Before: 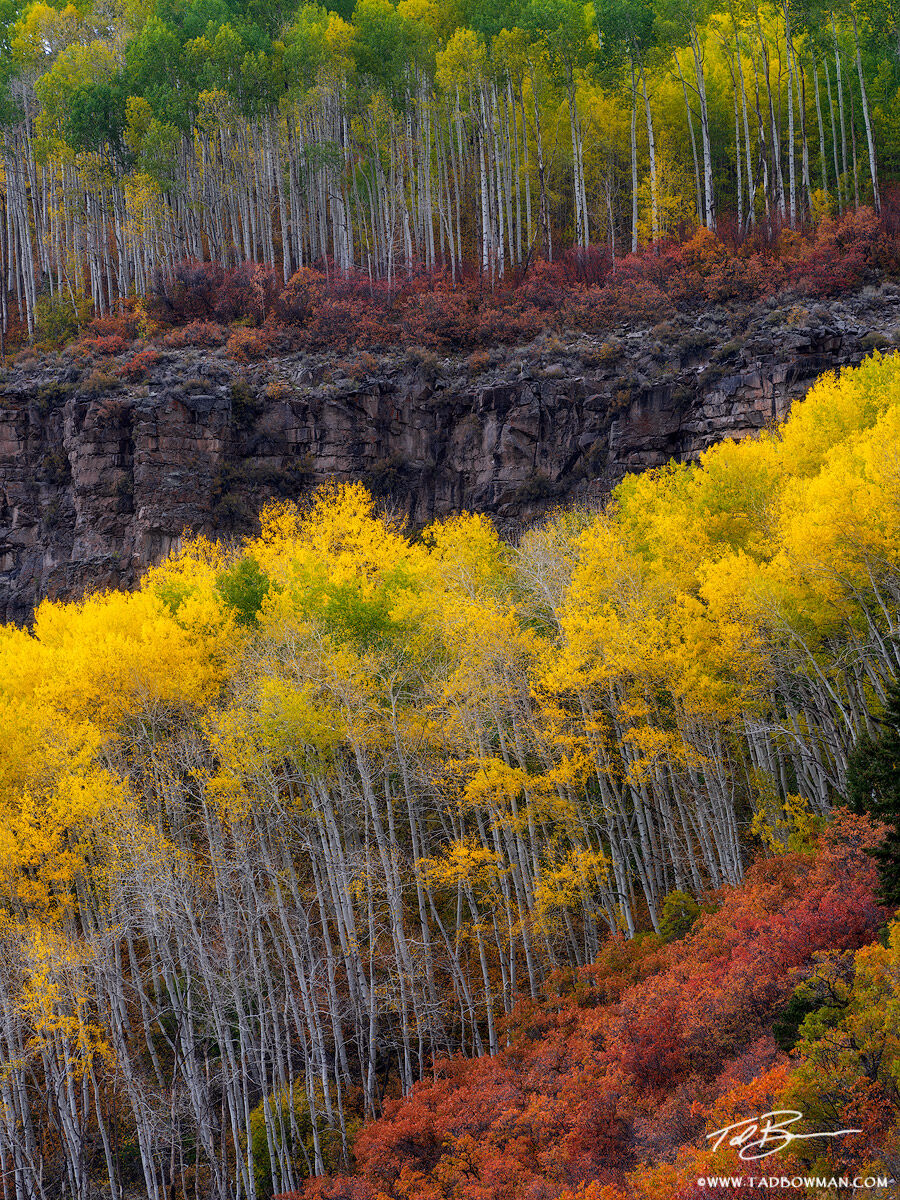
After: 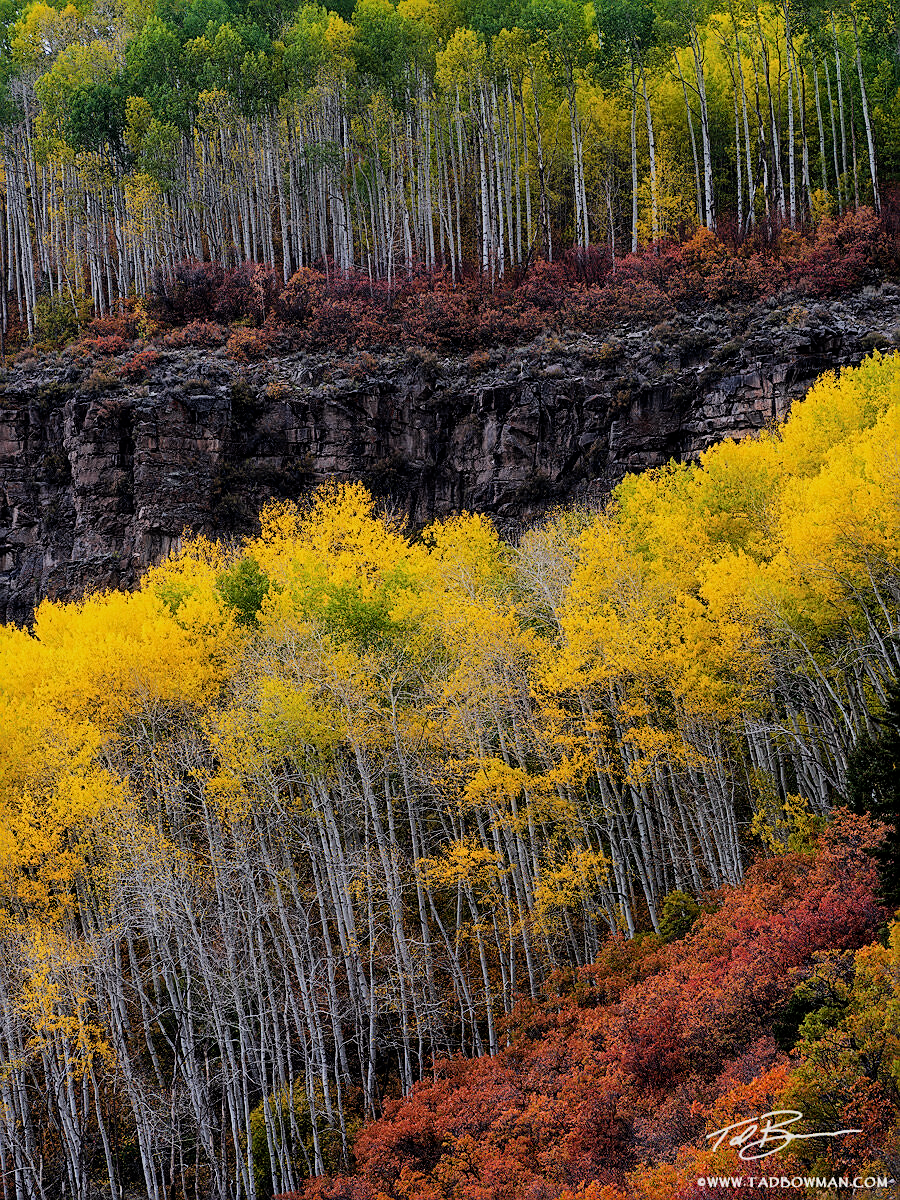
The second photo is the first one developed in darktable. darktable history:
sharpen: on, module defaults
filmic rgb: black relative exposure -7.65 EV, white relative exposure 4.56 EV, hardness 3.61, contrast 1.25
